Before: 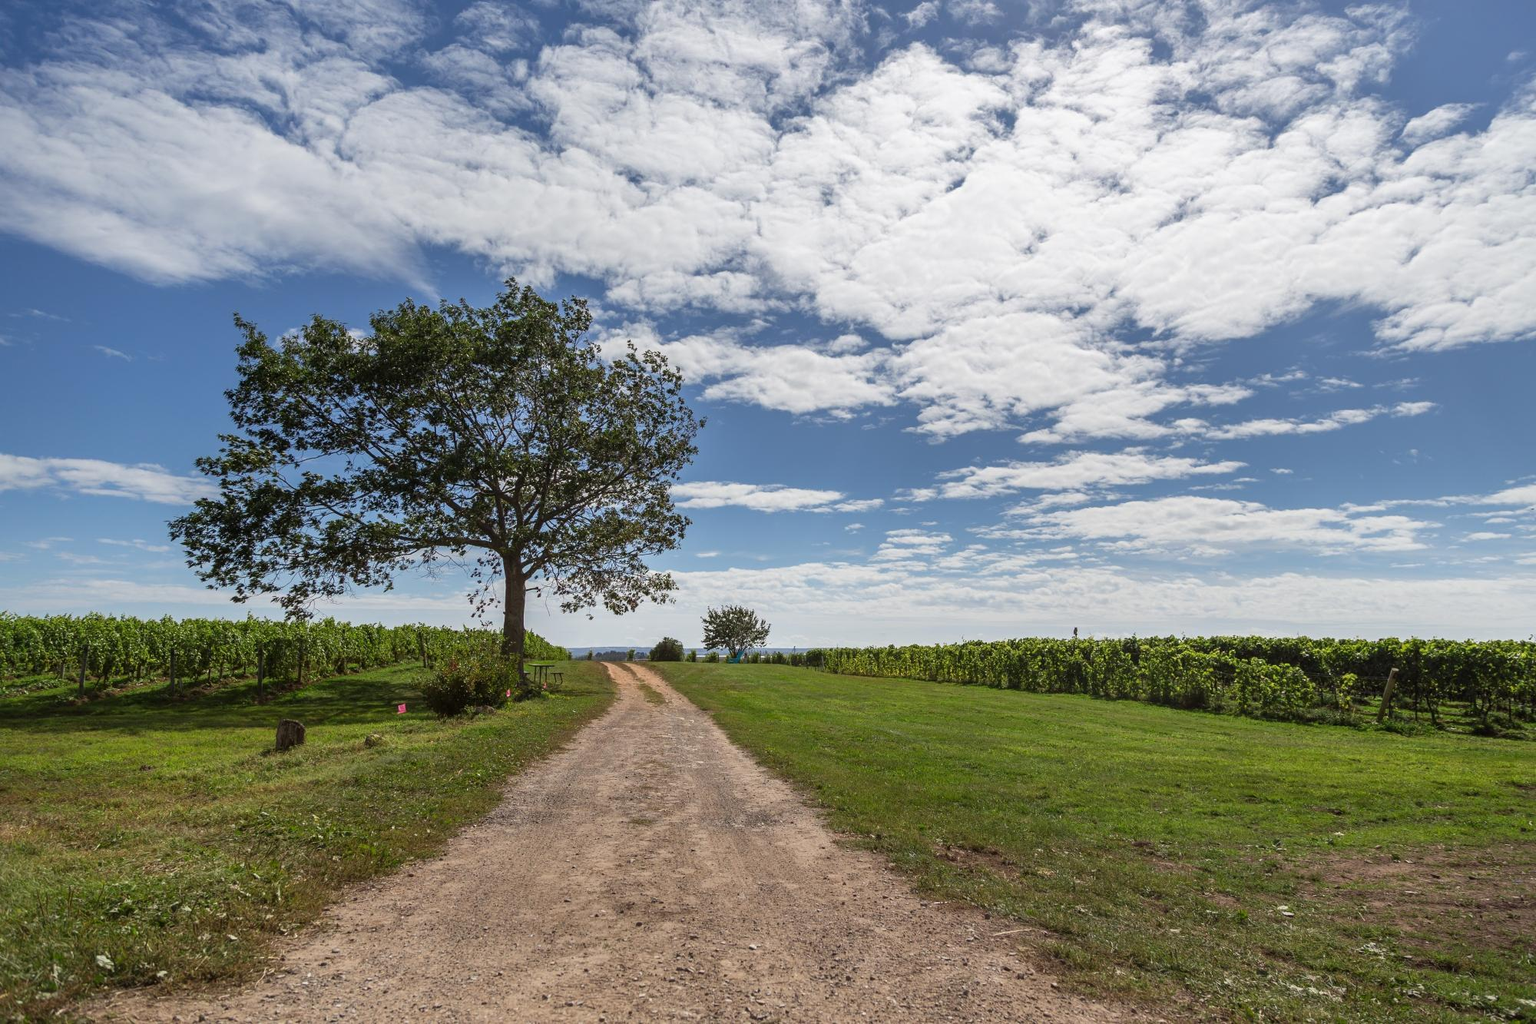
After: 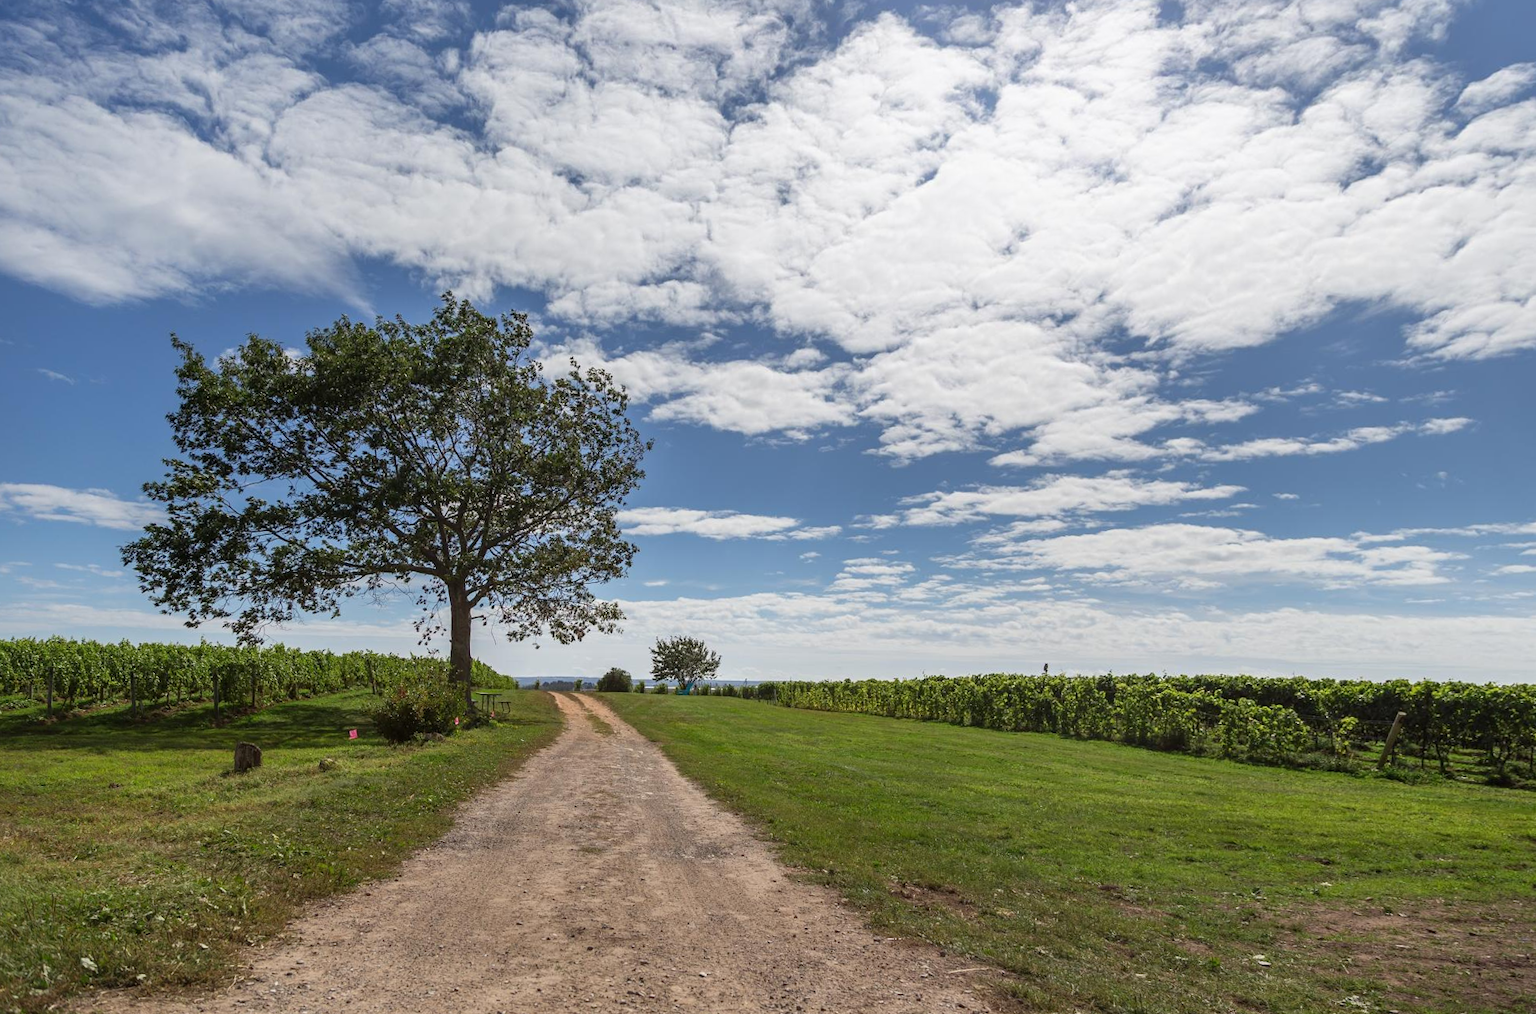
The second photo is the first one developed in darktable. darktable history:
bloom: size 13.65%, threshold 98.39%, strength 4.82%
rotate and perspective: rotation 0.062°, lens shift (vertical) 0.115, lens shift (horizontal) -0.133, crop left 0.047, crop right 0.94, crop top 0.061, crop bottom 0.94
